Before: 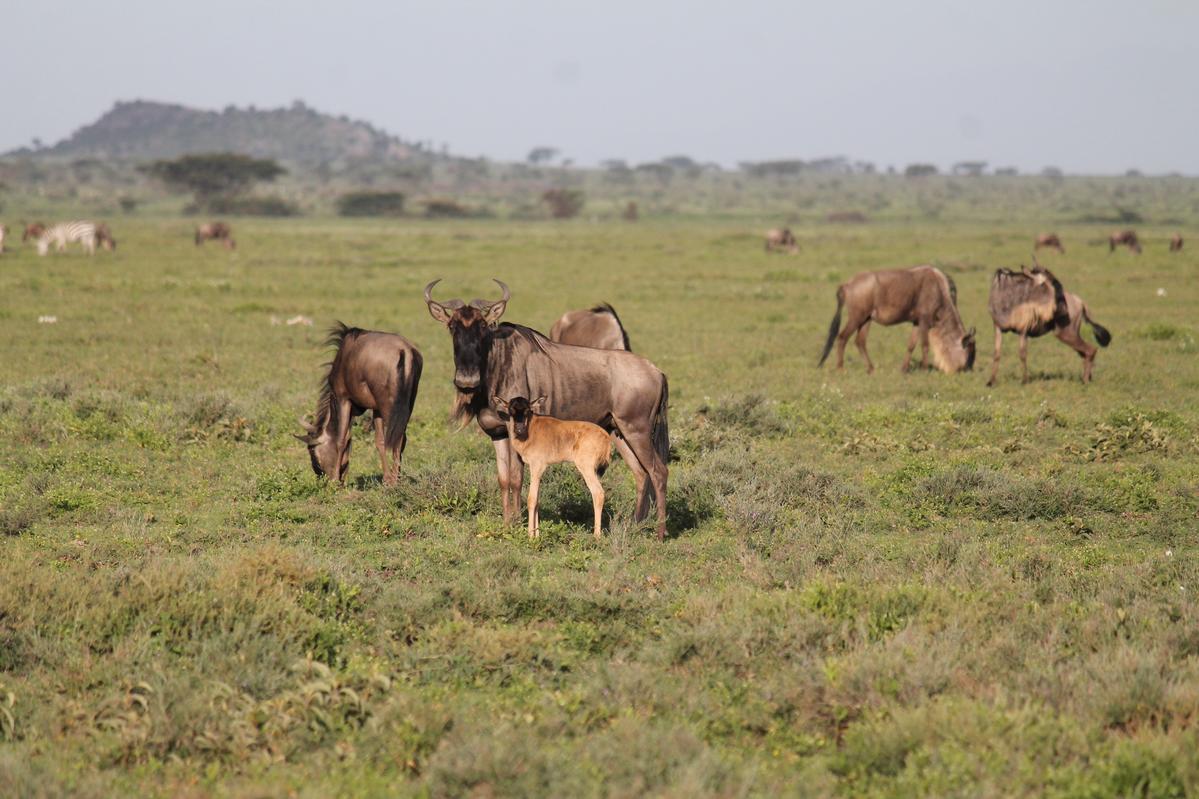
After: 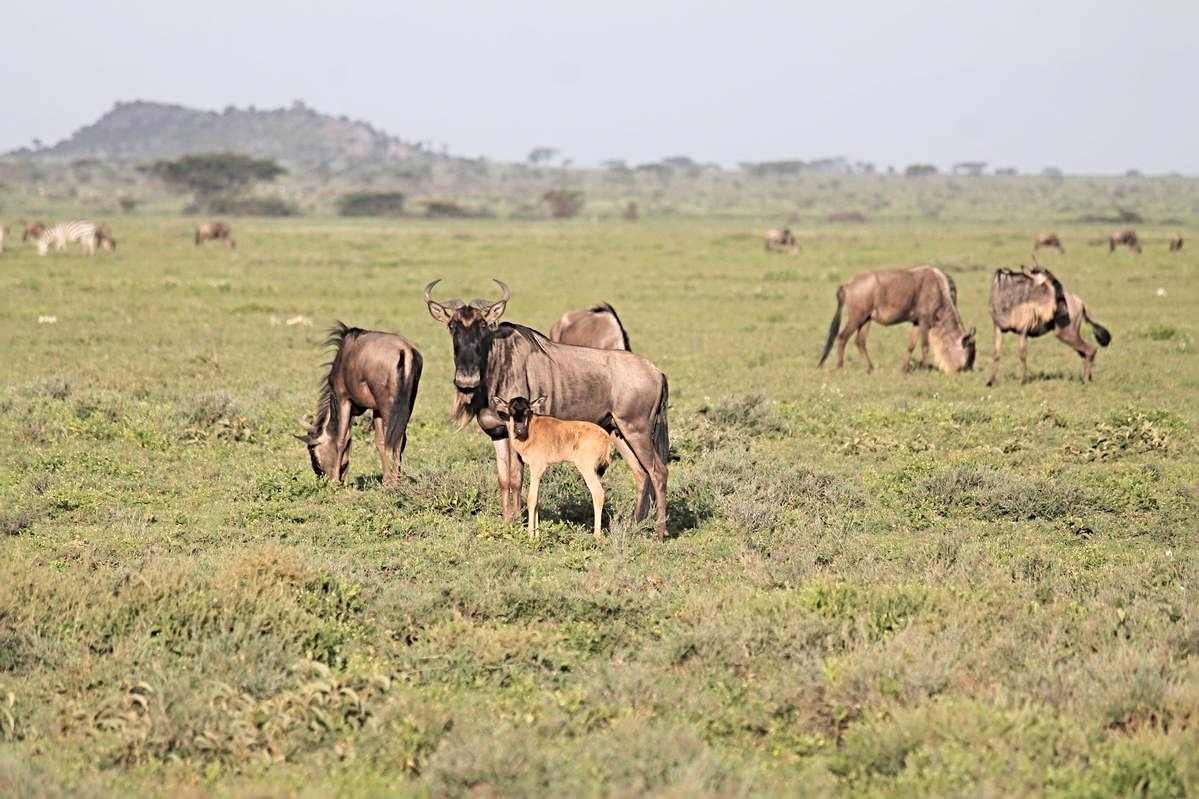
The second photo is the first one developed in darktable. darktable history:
sharpen: radius 3.998
contrast brightness saturation: contrast 0.14, brightness 0.224
